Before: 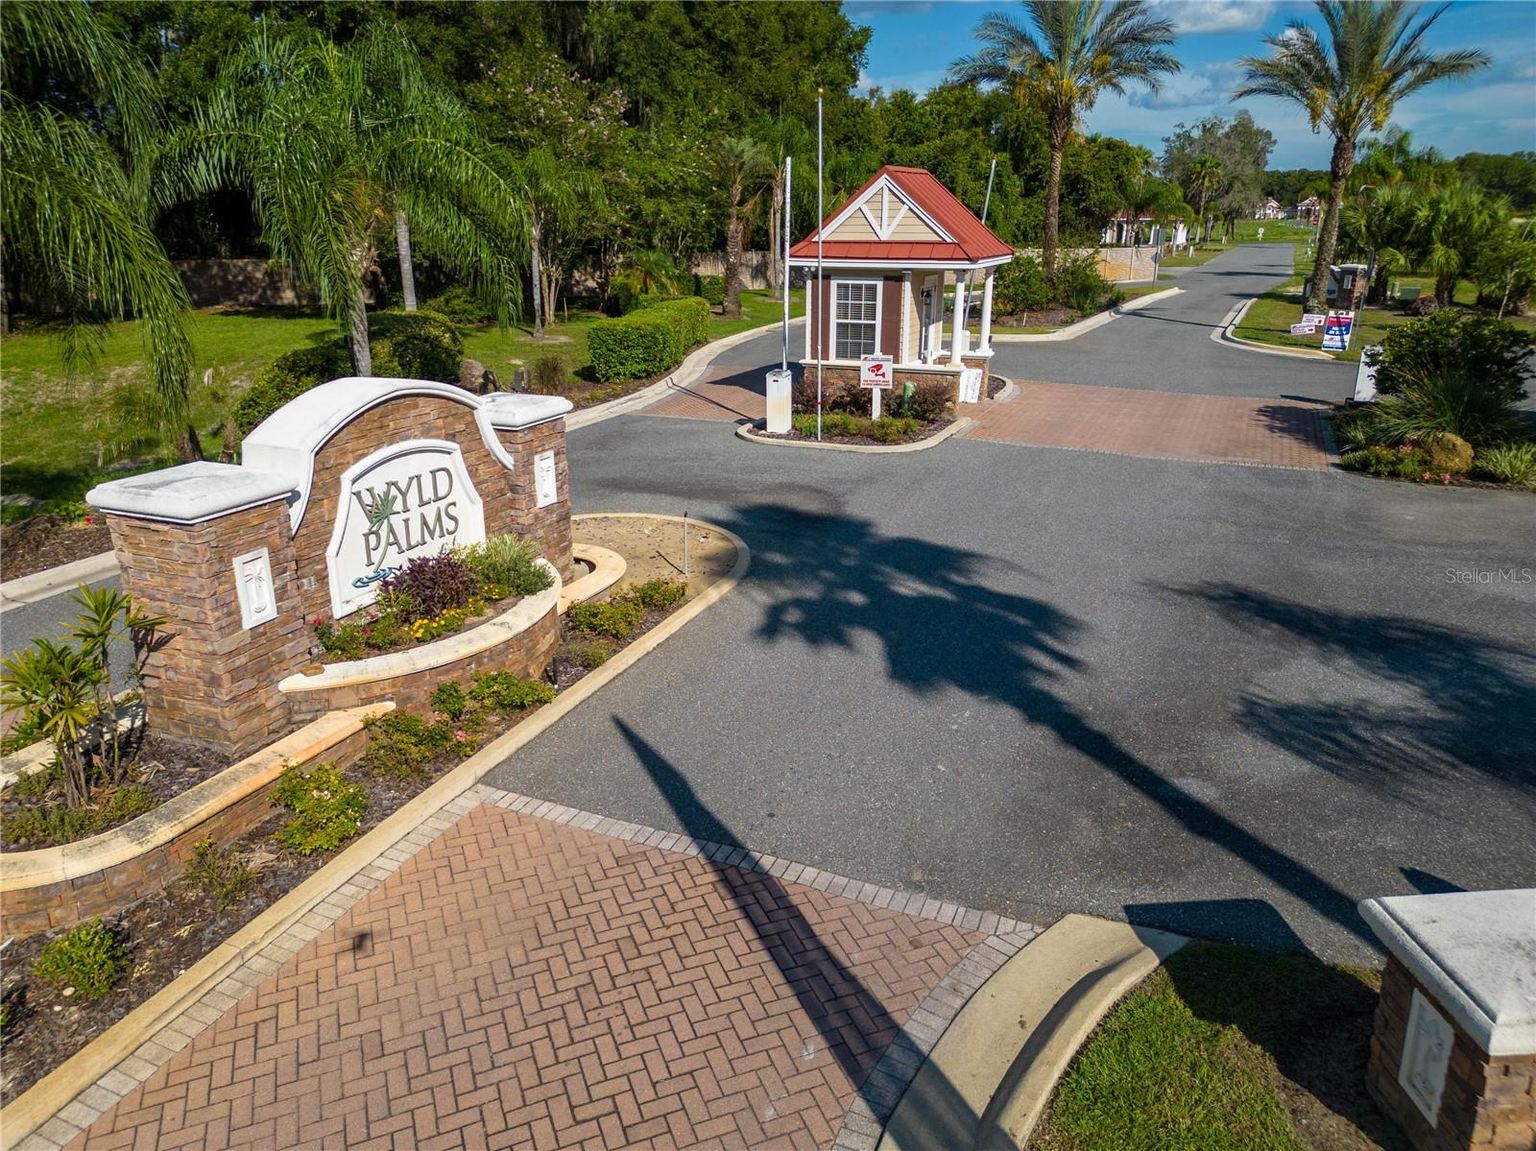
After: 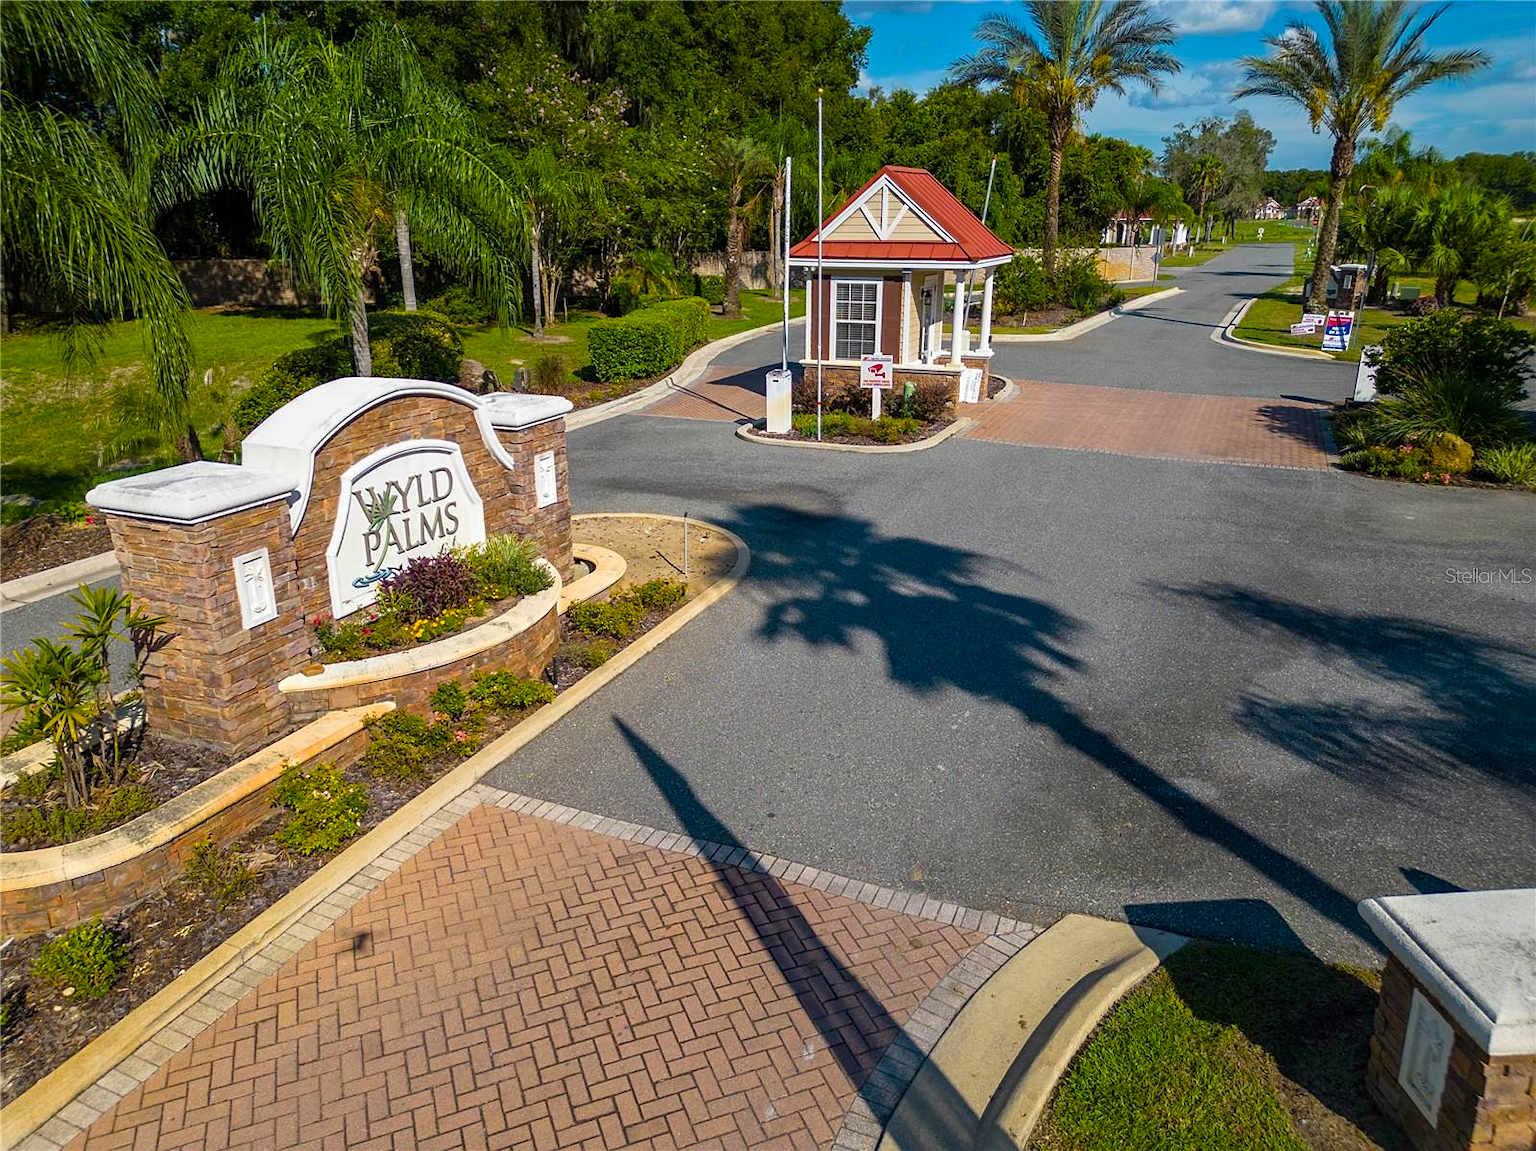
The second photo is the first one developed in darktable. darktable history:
color balance rgb: perceptual saturation grading › global saturation 20%, global vibrance 20%
sharpen: radius 1.272, amount 0.305, threshold 0
